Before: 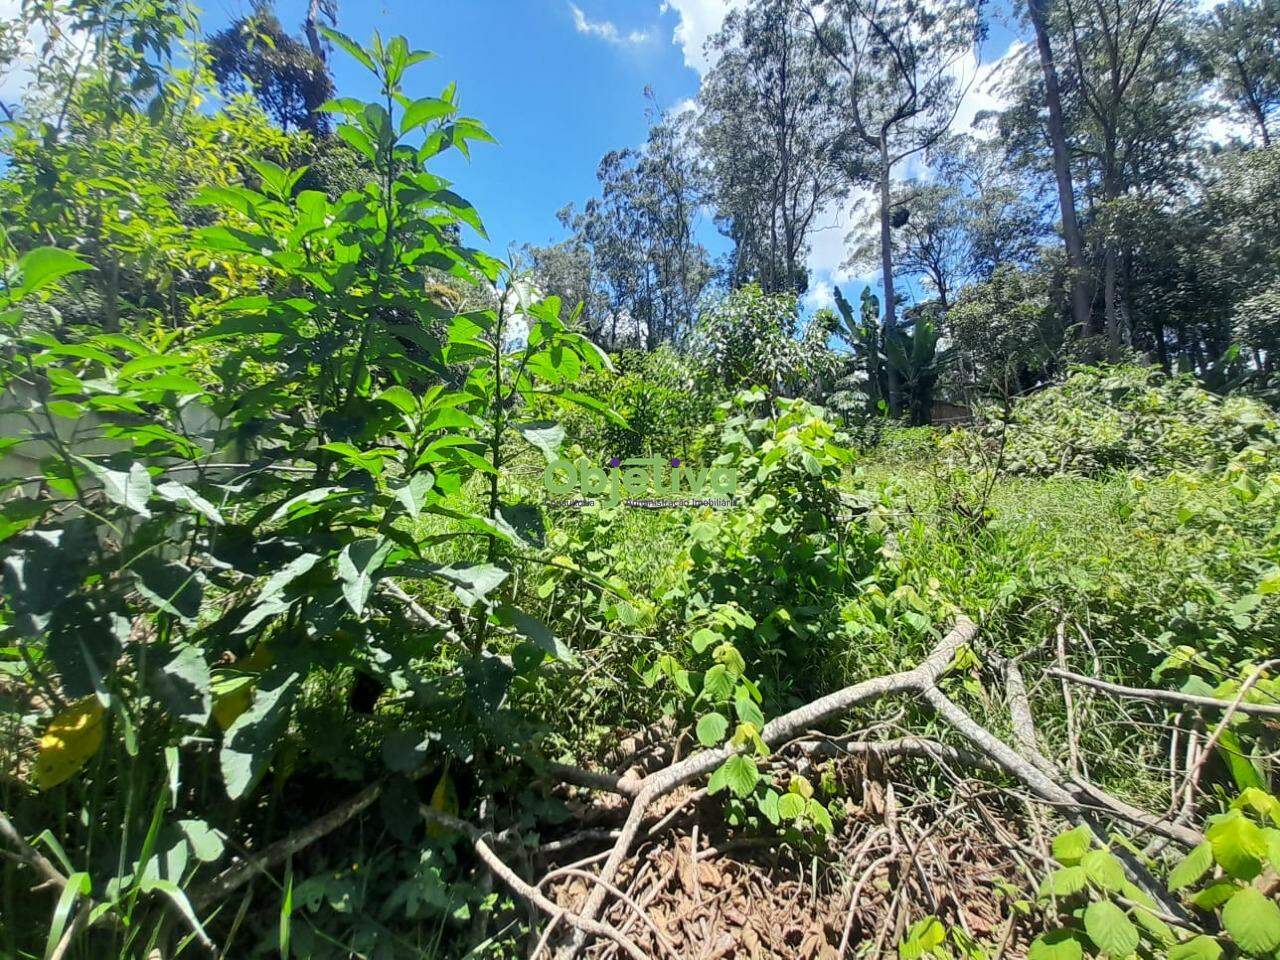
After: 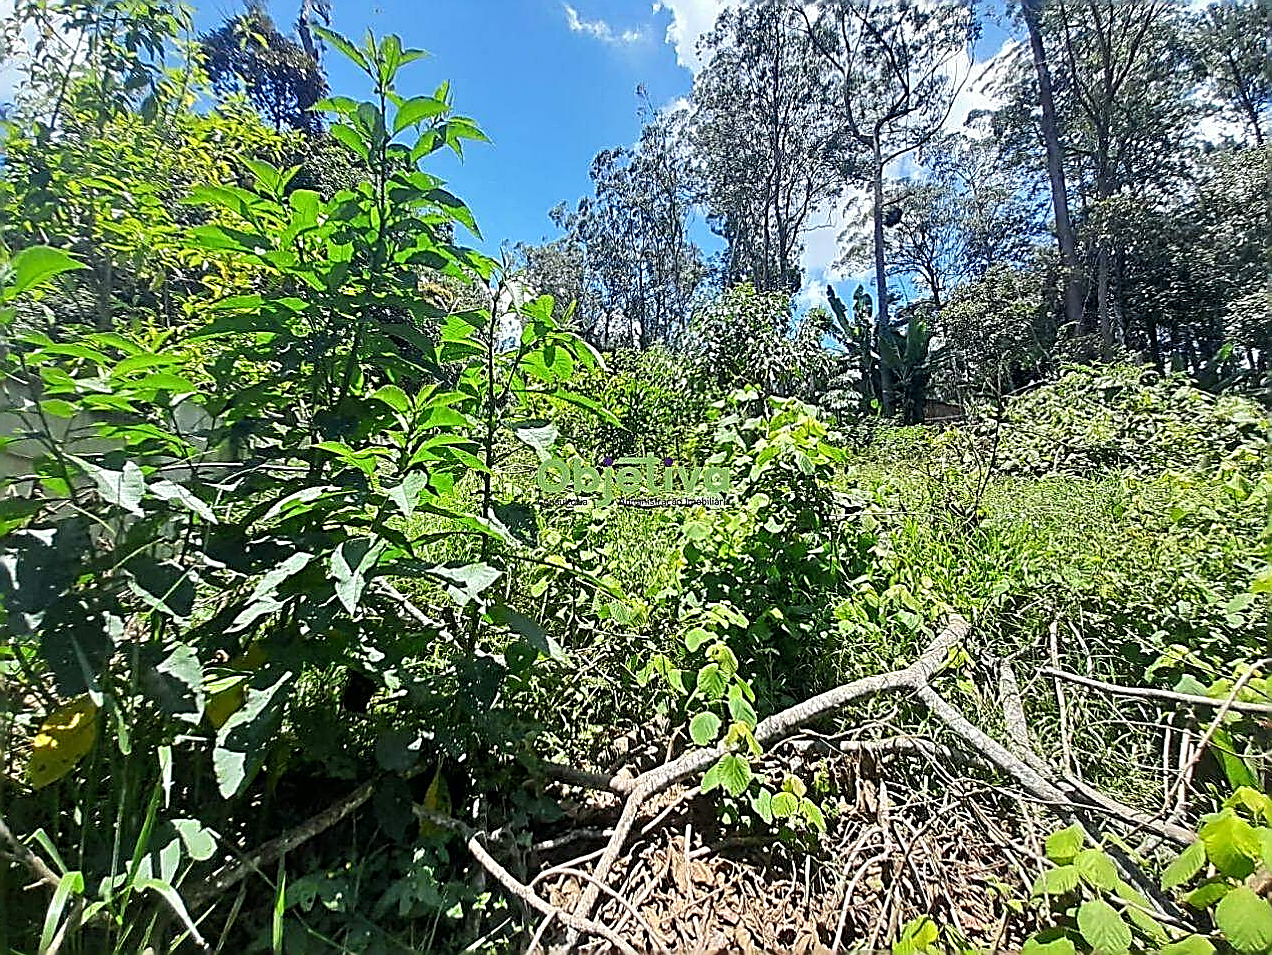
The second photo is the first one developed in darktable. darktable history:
exposure: compensate highlight preservation false
crop and rotate: left 0.614%, top 0.179%, bottom 0.309%
white balance: emerald 1
sharpen: amount 2
